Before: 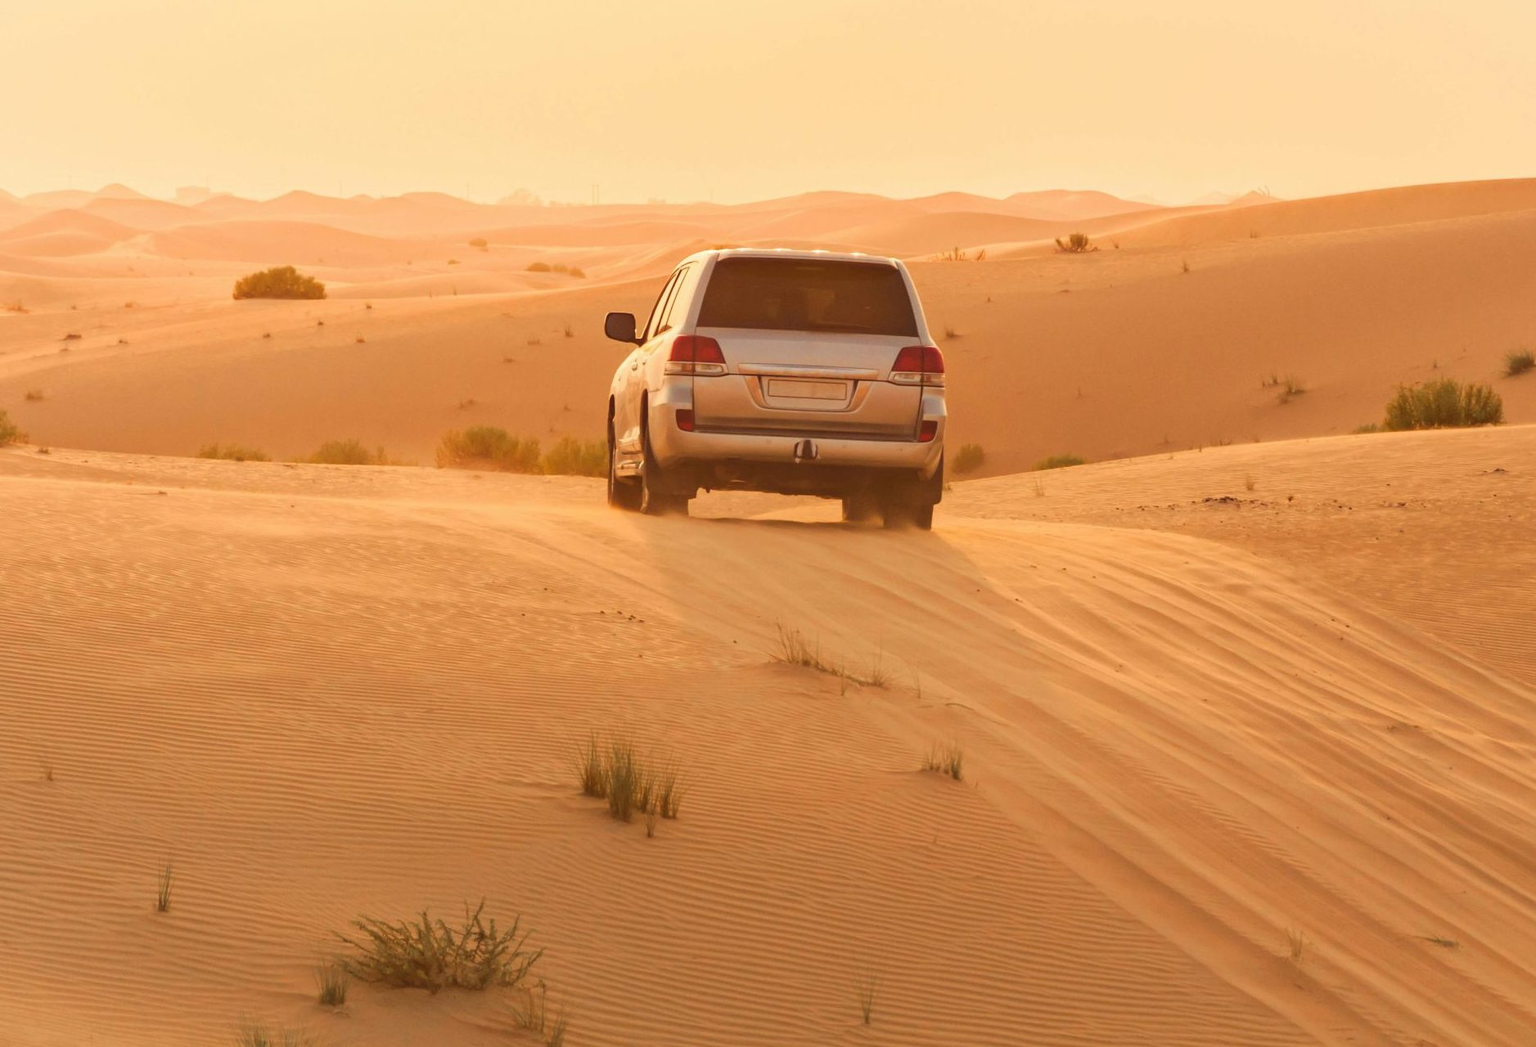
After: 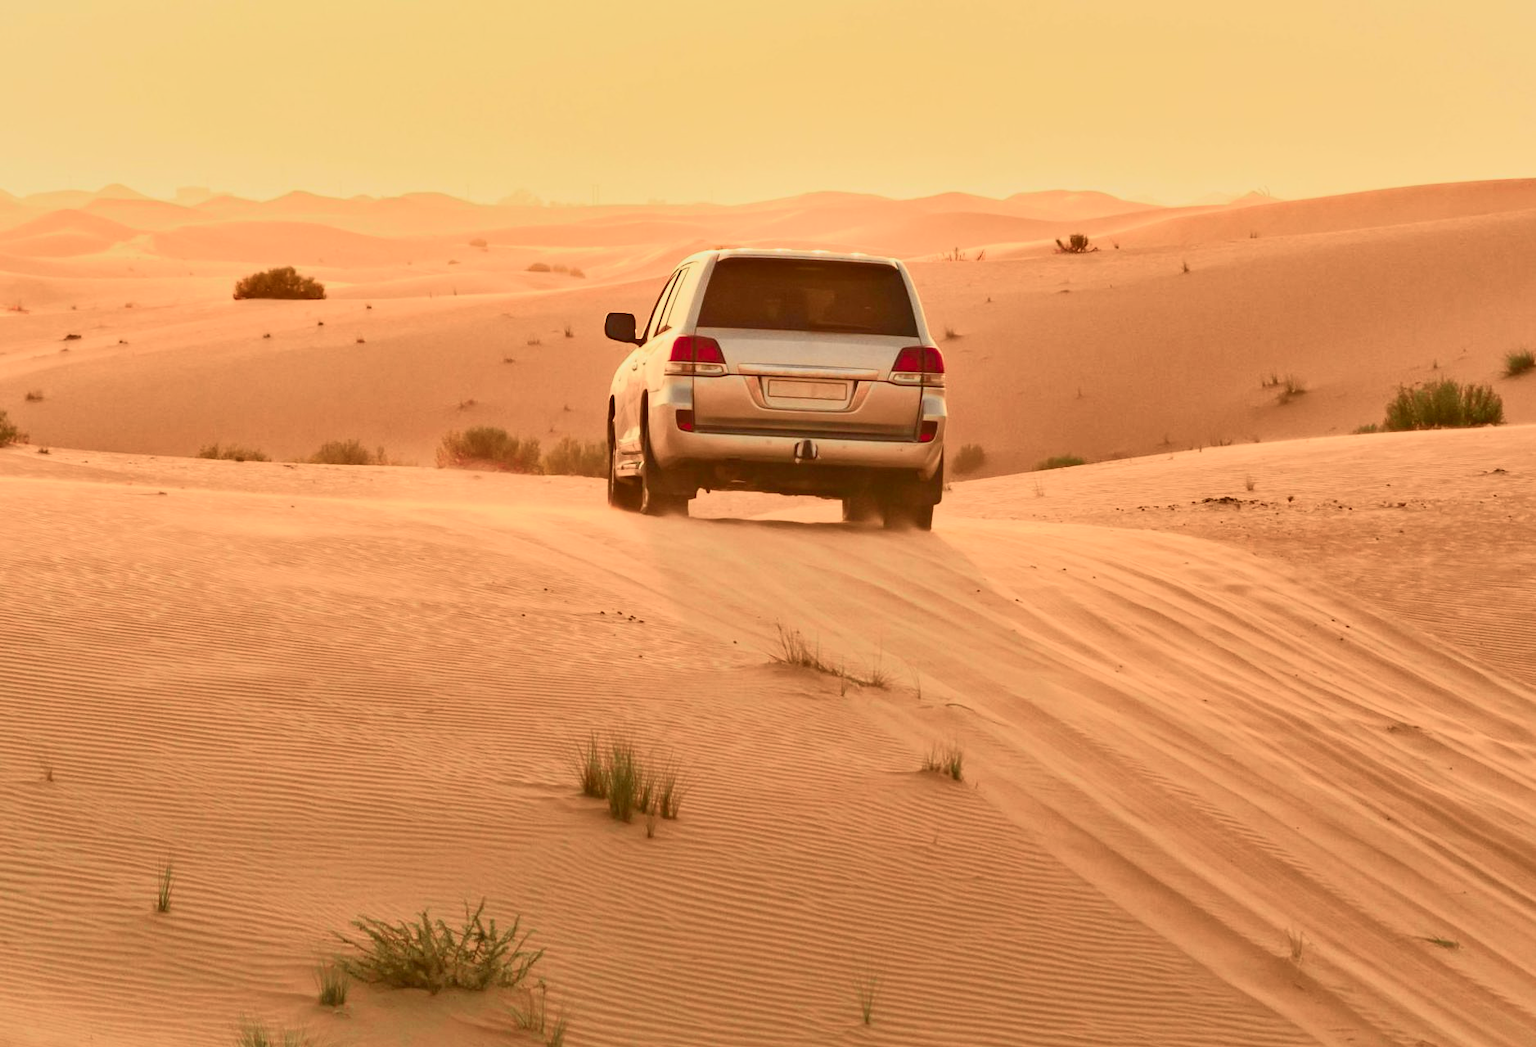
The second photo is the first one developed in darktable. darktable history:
shadows and highlights: soften with gaussian
tone curve: curves: ch0 [(0, 0.008) (0.081, 0.044) (0.177, 0.123) (0.283, 0.253) (0.427, 0.441) (0.495, 0.524) (0.661, 0.756) (0.796, 0.859) (1, 0.951)]; ch1 [(0, 0) (0.161, 0.092) (0.35, 0.33) (0.392, 0.392) (0.427, 0.426) (0.479, 0.472) (0.505, 0.5) (0.521, 0.519) (0.567, 0.556) (0.583, 0.588) (0.625, 0.627) (0.678, 0.733) (1, 1)]; ch2 [(0, 0) (0.346, 0.362) (0.404, 0.427) (0.502, 0.499) (0.523, 0.522) (0.544, 0.561) (0.58, 0.59) (0.629, 0.642) (0.717, 0.678) (1, 1)], color space Lab, independent channels, preserve colors none
